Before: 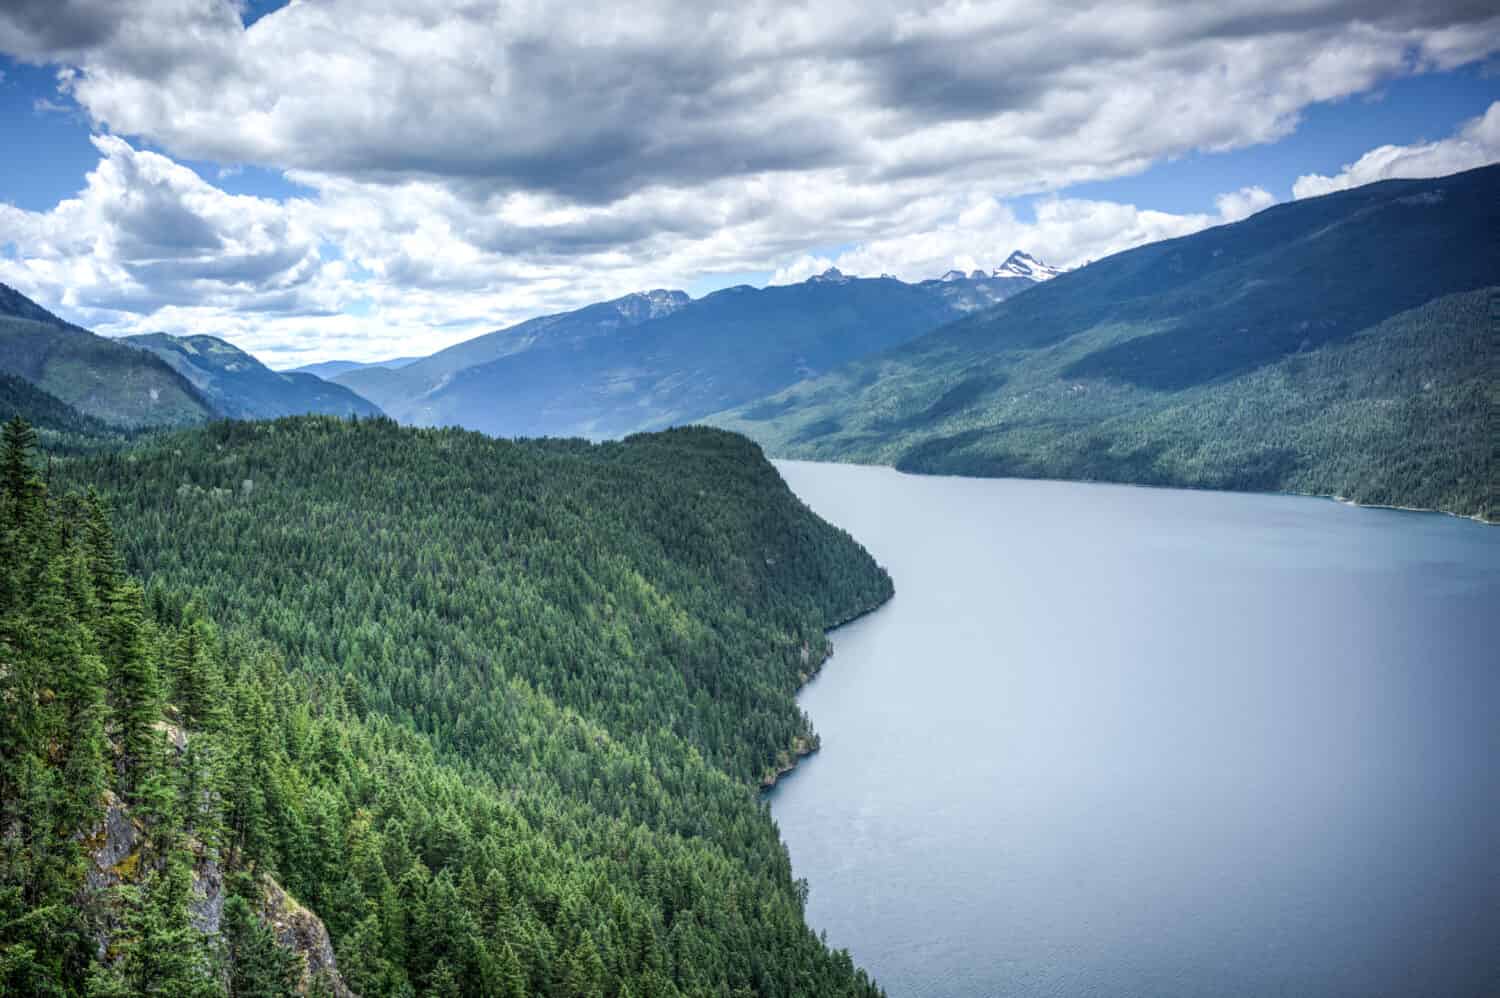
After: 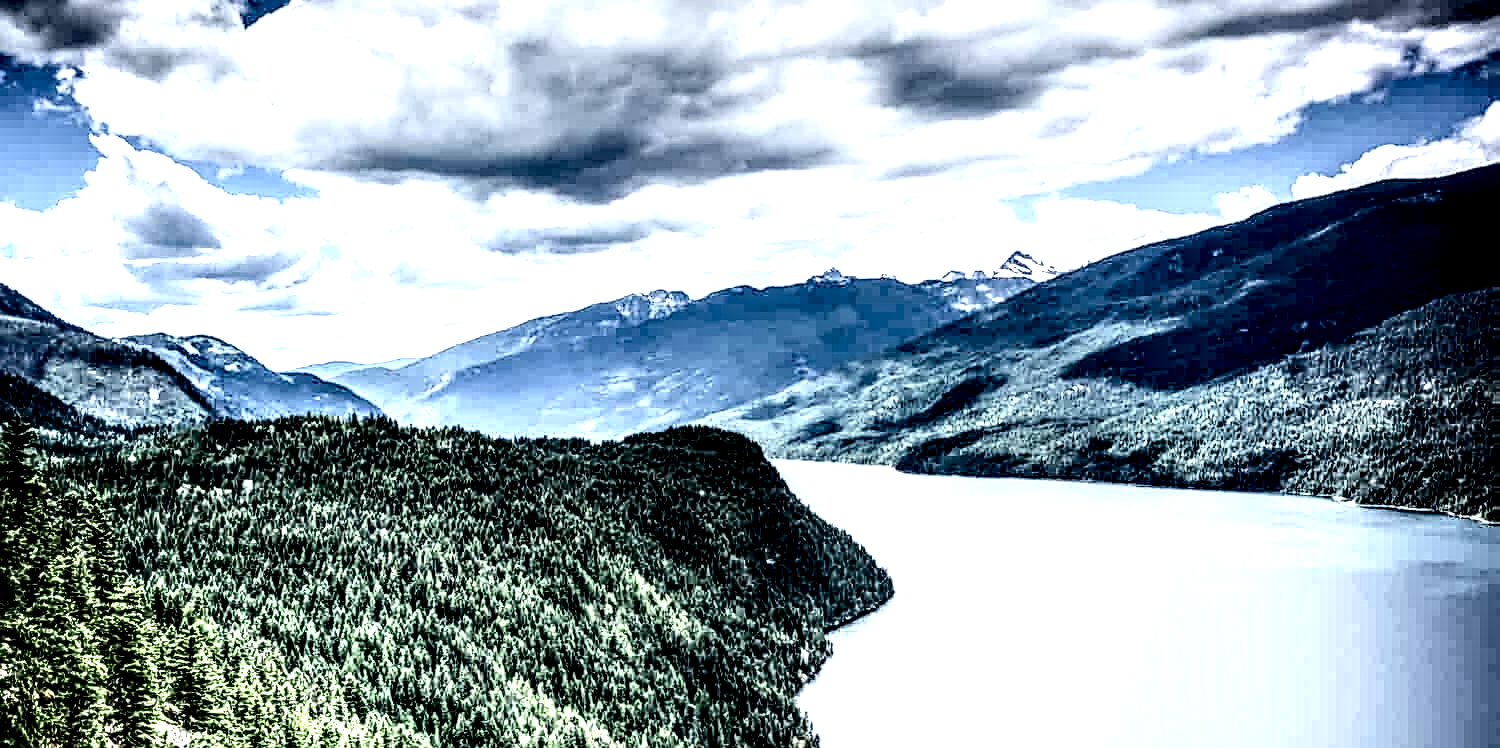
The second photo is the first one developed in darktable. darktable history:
contrast brightness saturation: contrast 0.219
local contrast: highlights 108%, shadows 45%, detail 293%
crop: bottom 24.983%
sharpen: on, module defaults
tone curve: curves: ch0 [(0, 0) (0.003, 0.023) (0.011, 0.029) (0.025, 0.037) (0.044, 0.047) (0.069, 0.057) (0.1, 0.075) (0.136, 0.103) (0.177, 0.145) (0.224, 0.193) (0.277, 0.266) (0.335, 0.362) (0.399, 0.473) (0.468, 0.569) (0.543, 0.655) (0.623, 0.73) (0.709, 0.804) (0.801, 0.874) (0.898, 0.924) (1, 1)], color space Lab, independent channels, preserve colors none
